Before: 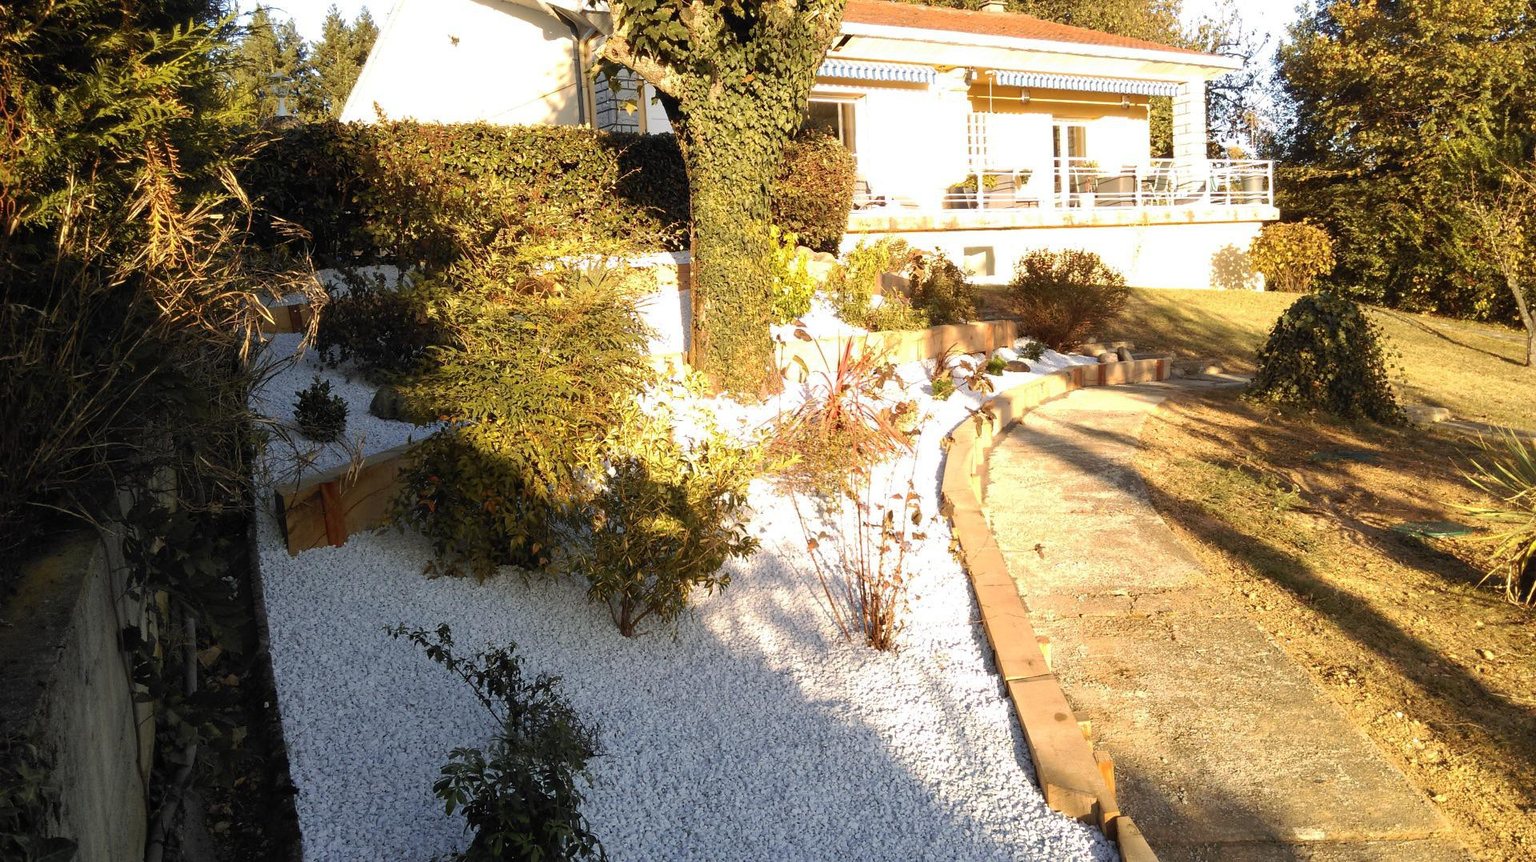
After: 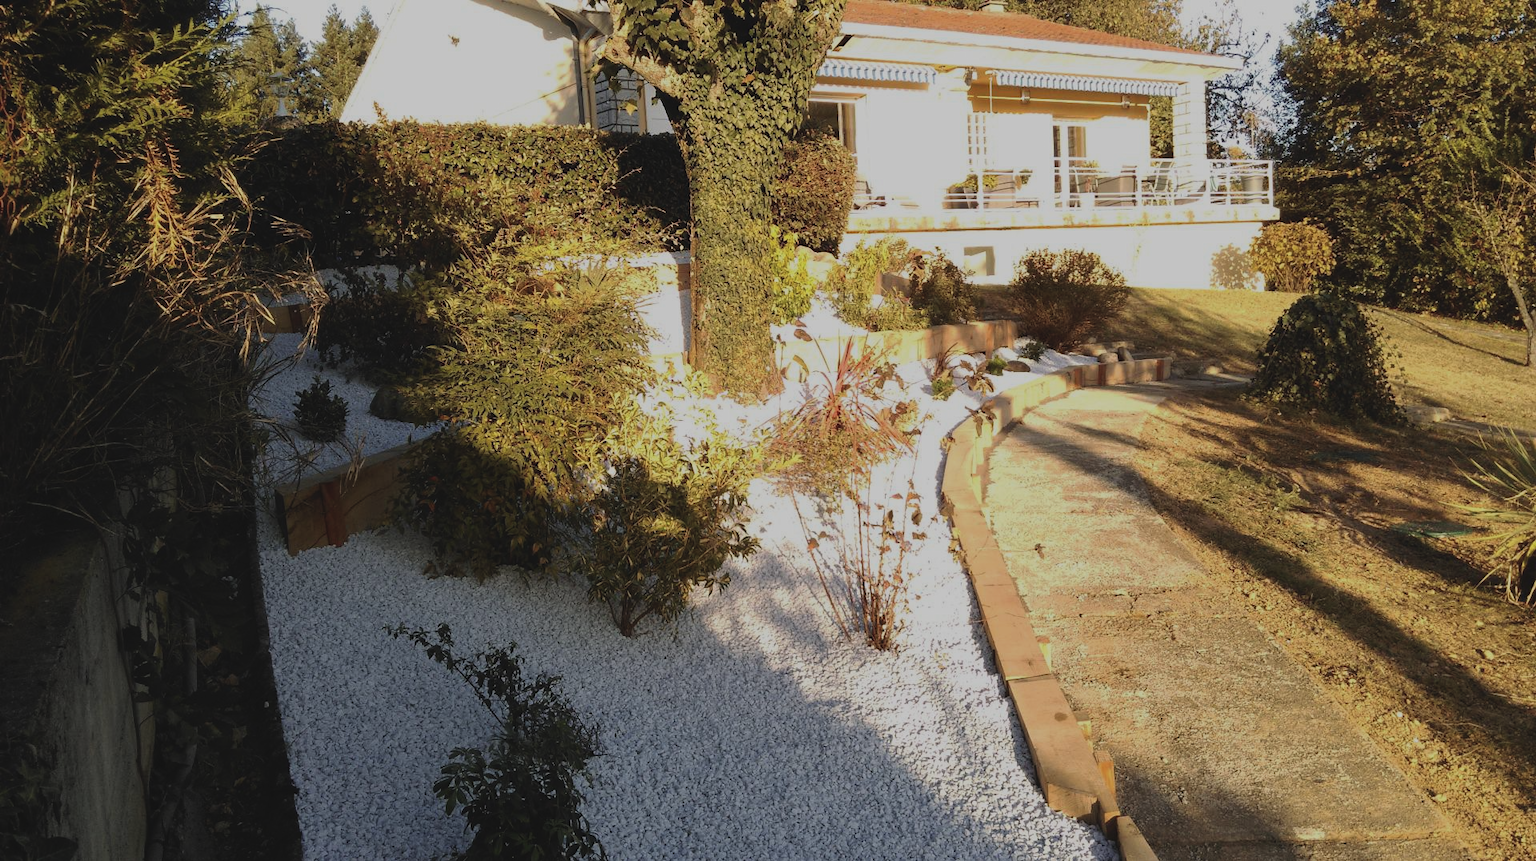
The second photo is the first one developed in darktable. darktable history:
exposure: black level correction -0.017, exposure -1.121 EV, compensate highlight preservation false
tone curve: curves: ch0 [(0, 0) (0.004, 0.002) (0.02, 0.013) (0.218, 0.218) (0.664, 0.718) (0.832, 0.873) (1, 1)], color space Lab, independent channels, preserve colors none
